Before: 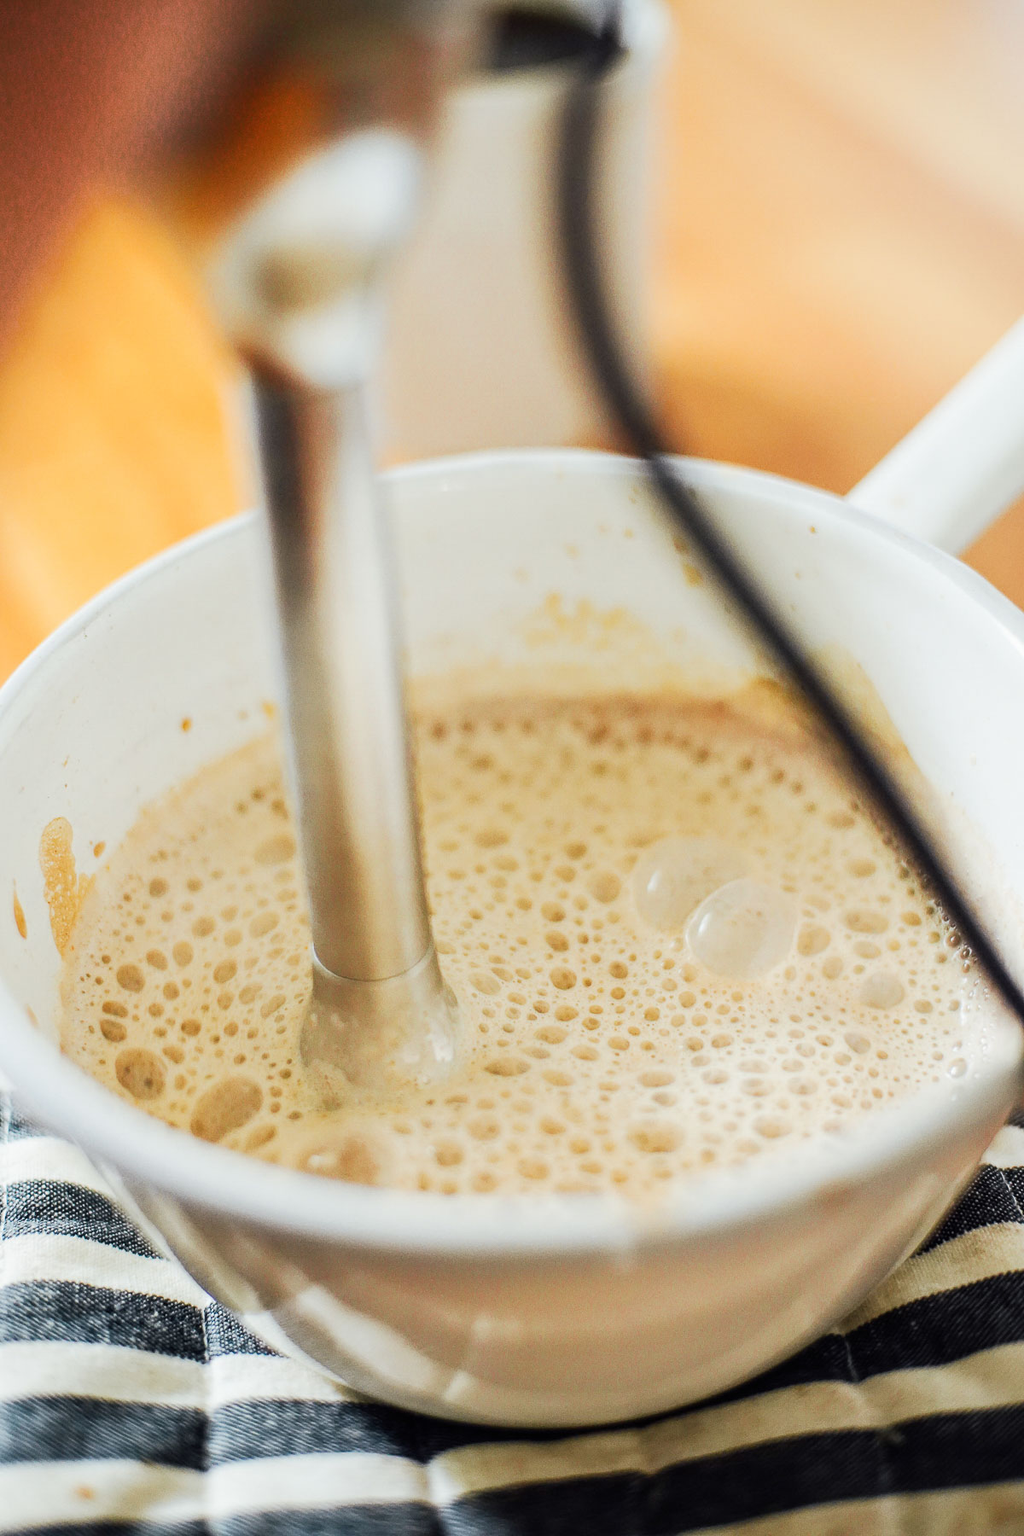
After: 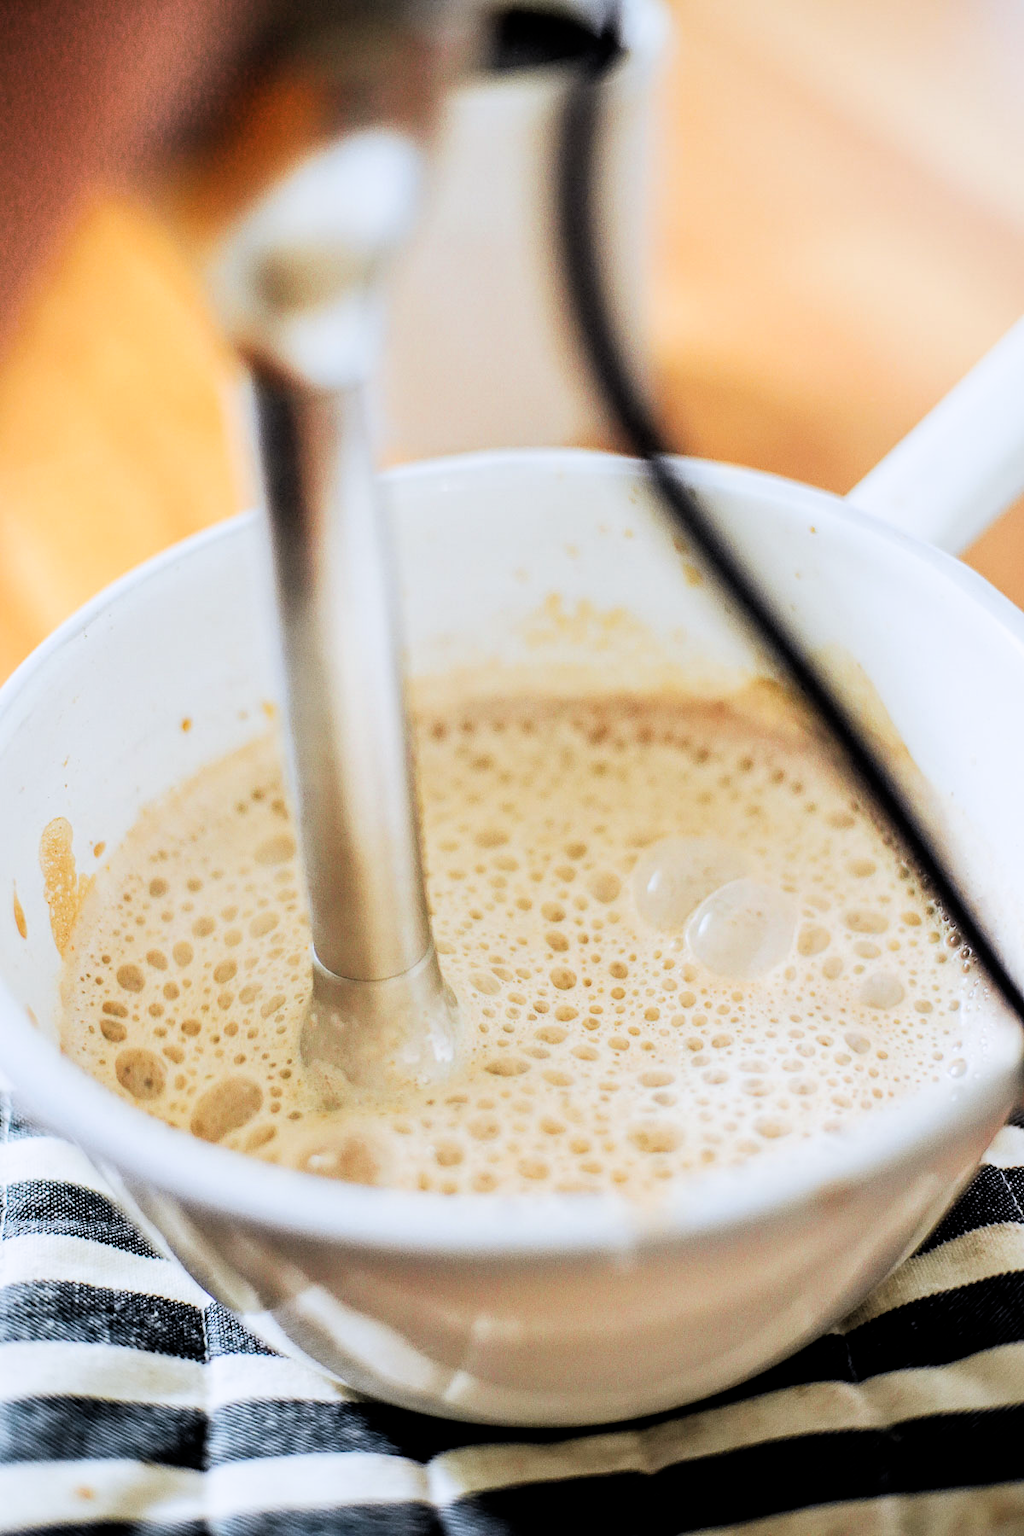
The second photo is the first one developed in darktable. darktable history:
color calibration: illuminant as shot in camera, x 0.358, y 0.373, temperature 4628.91 K
filmic rgb: black relative exposure -6.23 EV, white relative exposure 2.79 EV, target black luminance 0%, hardness 4.63, latitude 67.47%, contrast 1.277, shadows ↔ highlights balance -3.21%, color science v4 (2020)
tone equalizer: on, module defaults
